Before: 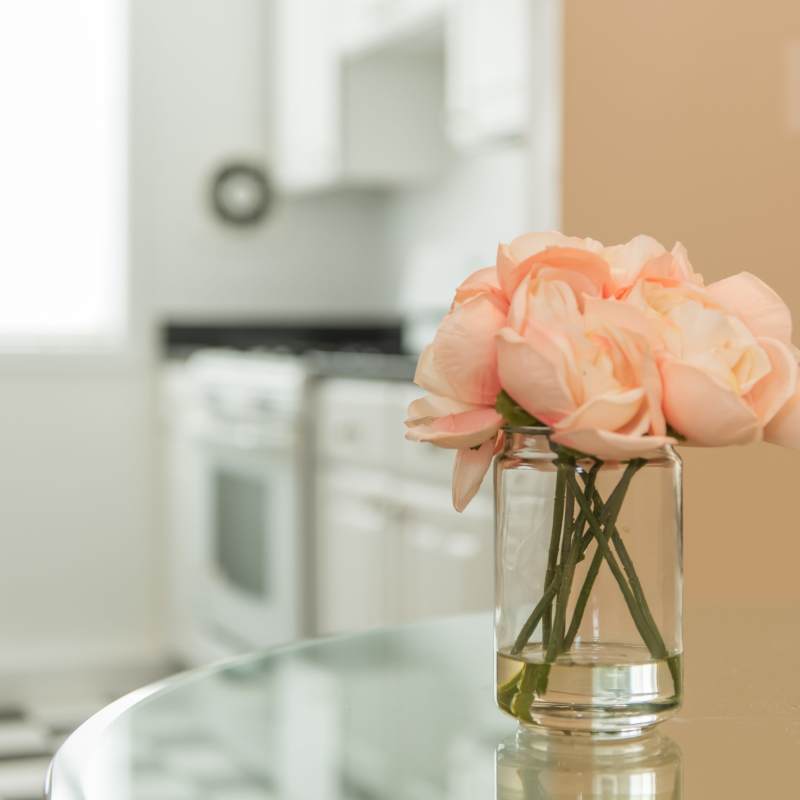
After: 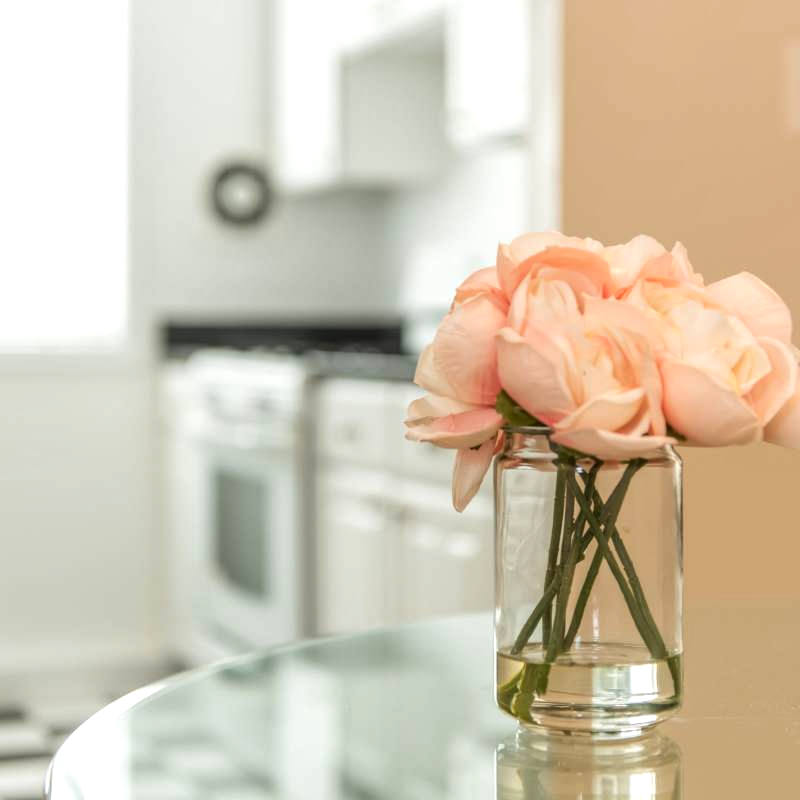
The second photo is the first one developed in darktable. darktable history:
local contrast: on, module defaults
exposure: exposure 0.236 EV, compensate highlight preservation false
